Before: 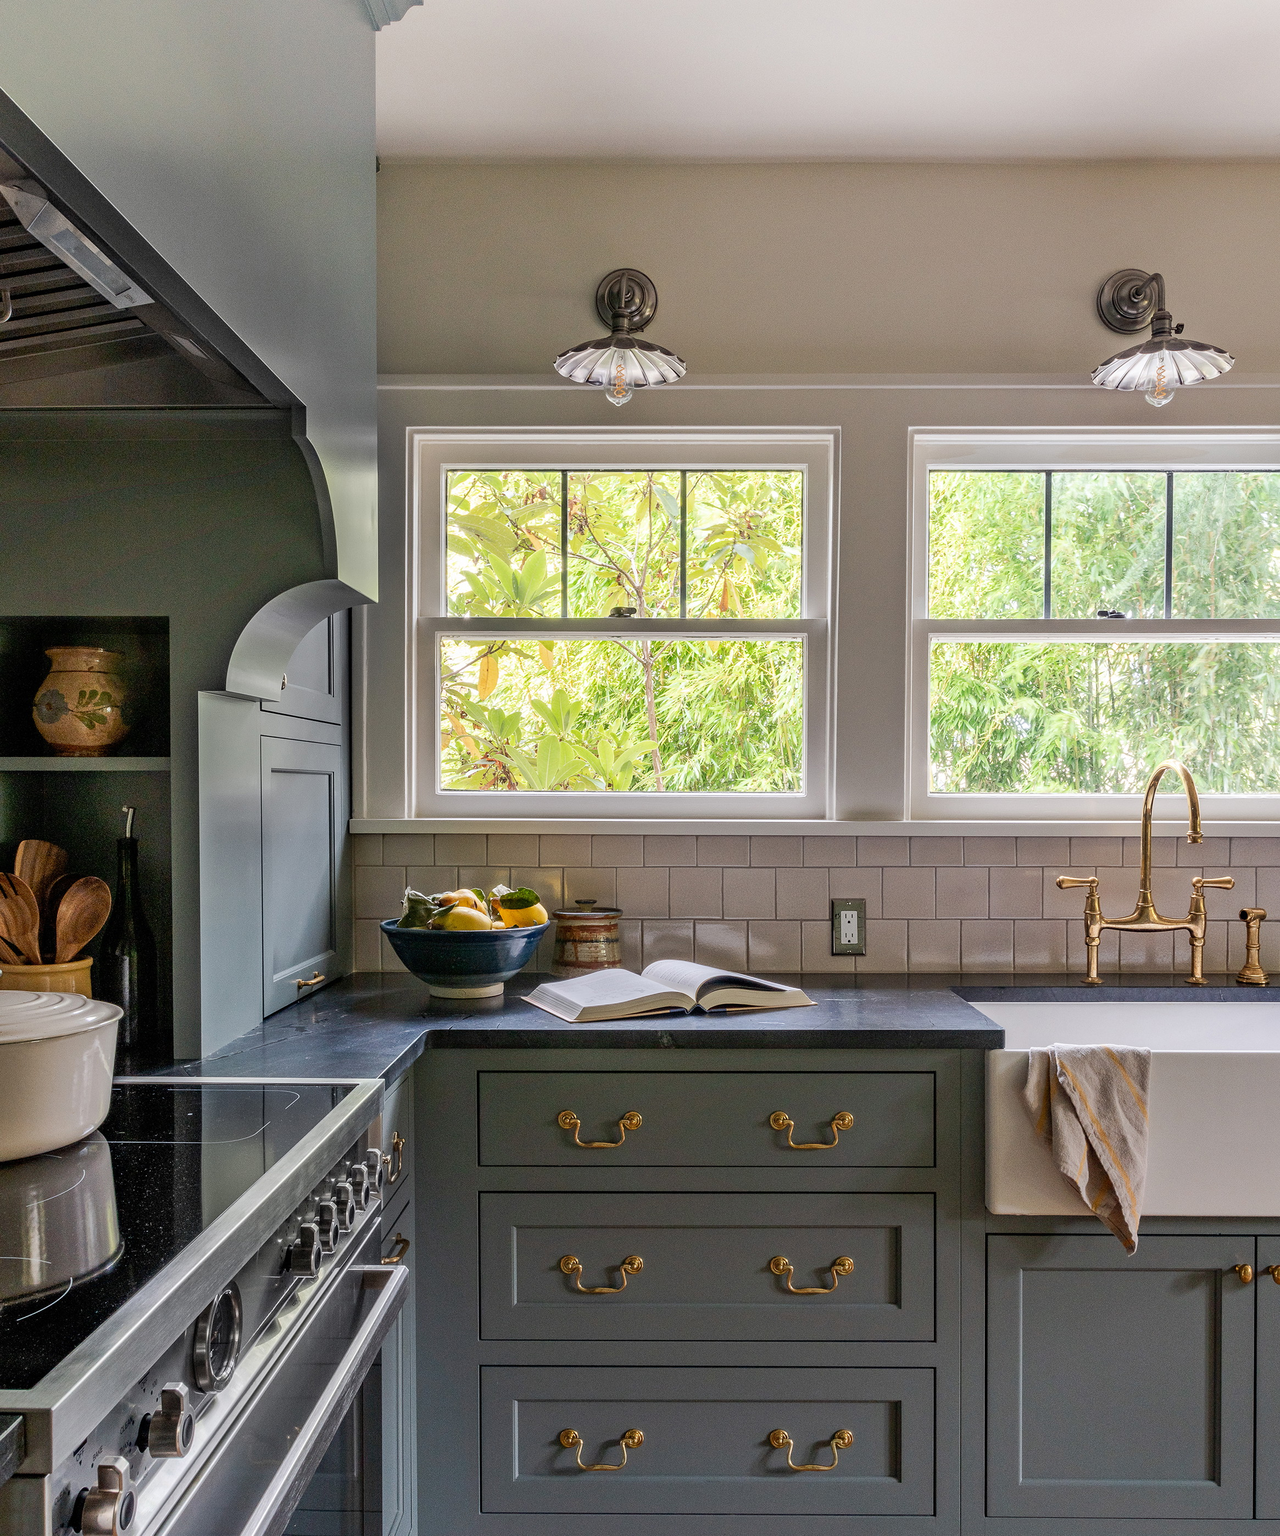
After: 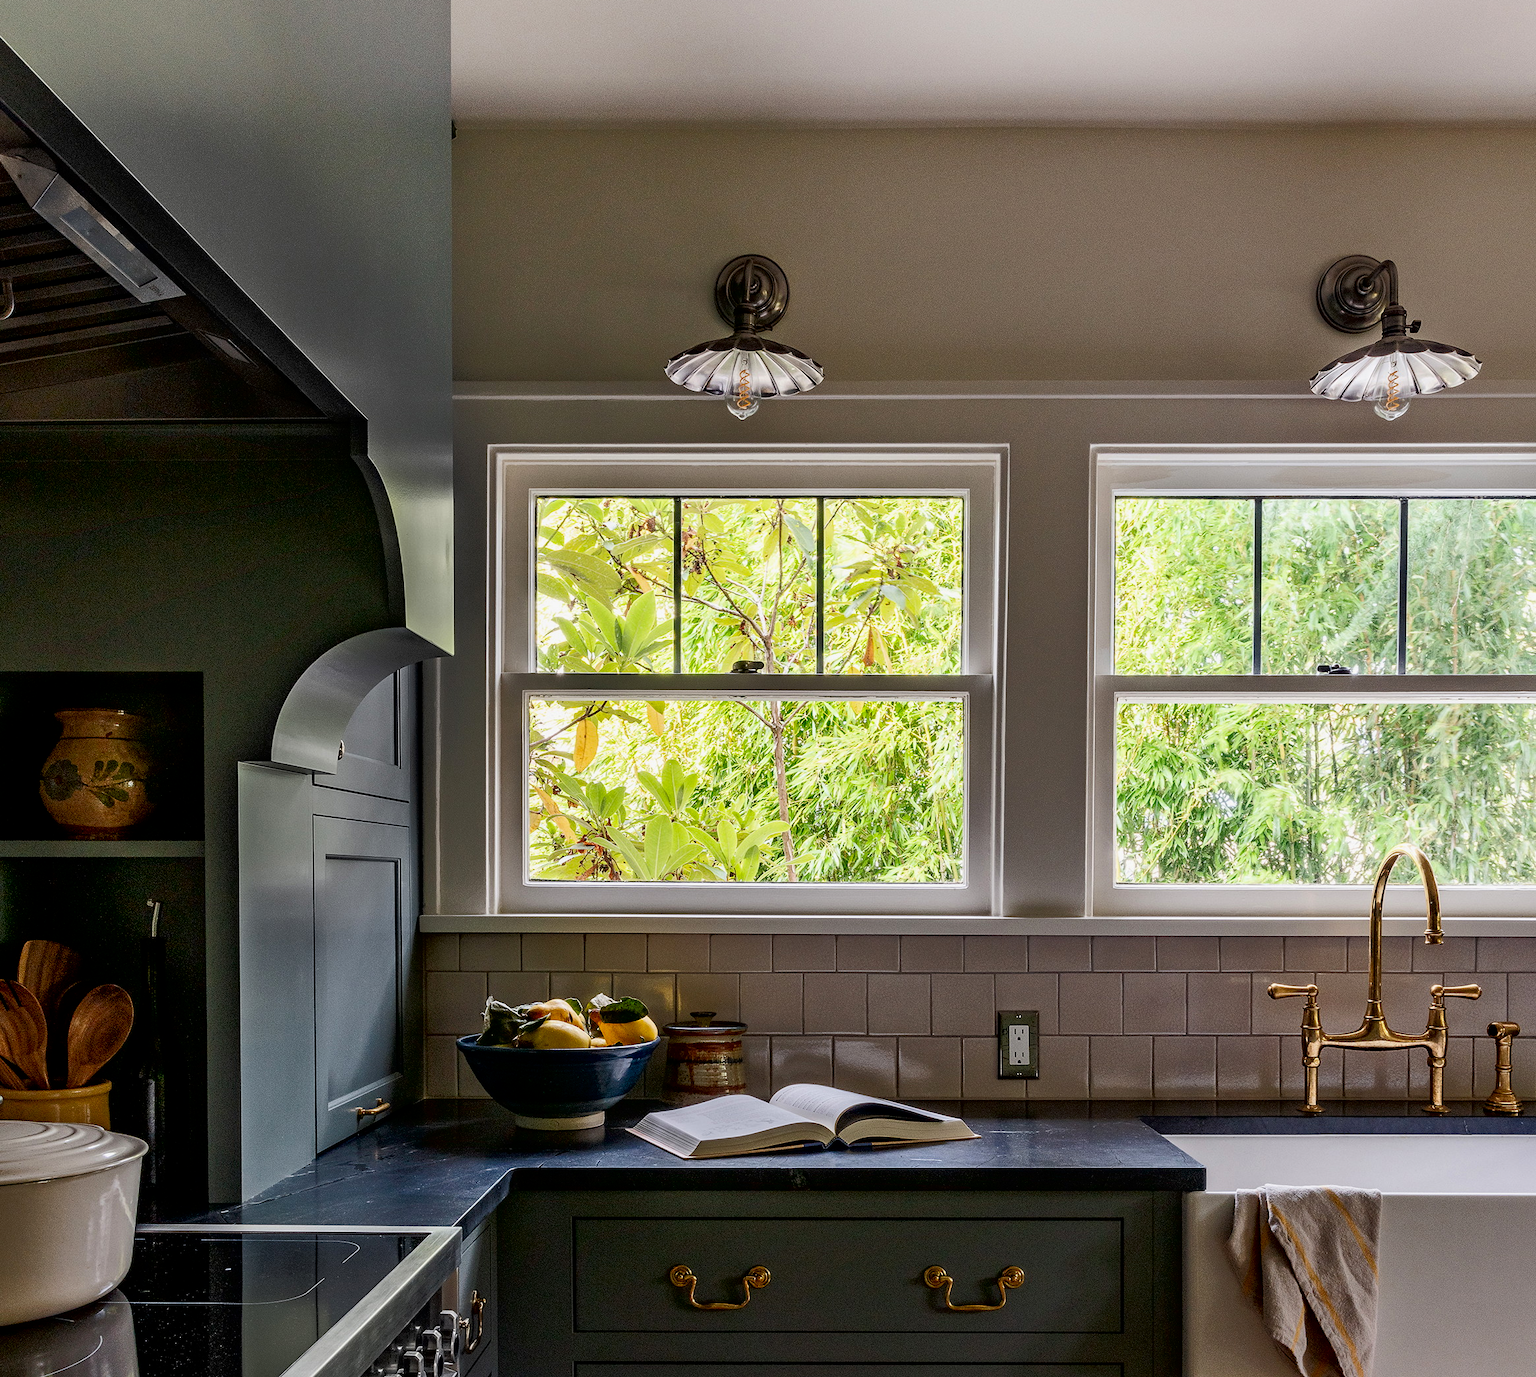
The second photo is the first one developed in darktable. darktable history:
tone equalizer: -8 EV -1.85 EV, -7 EV -1.19 EV, -6 EV -1.62 EV, edges refinement/feathering 500, mask exposure compensation -1.57 EV, preserve details no
crop: top 3.704%, bottom 21.561%
contrast brightness saturation: contrast 0.101, brightness -0.268, saturation 0.148
